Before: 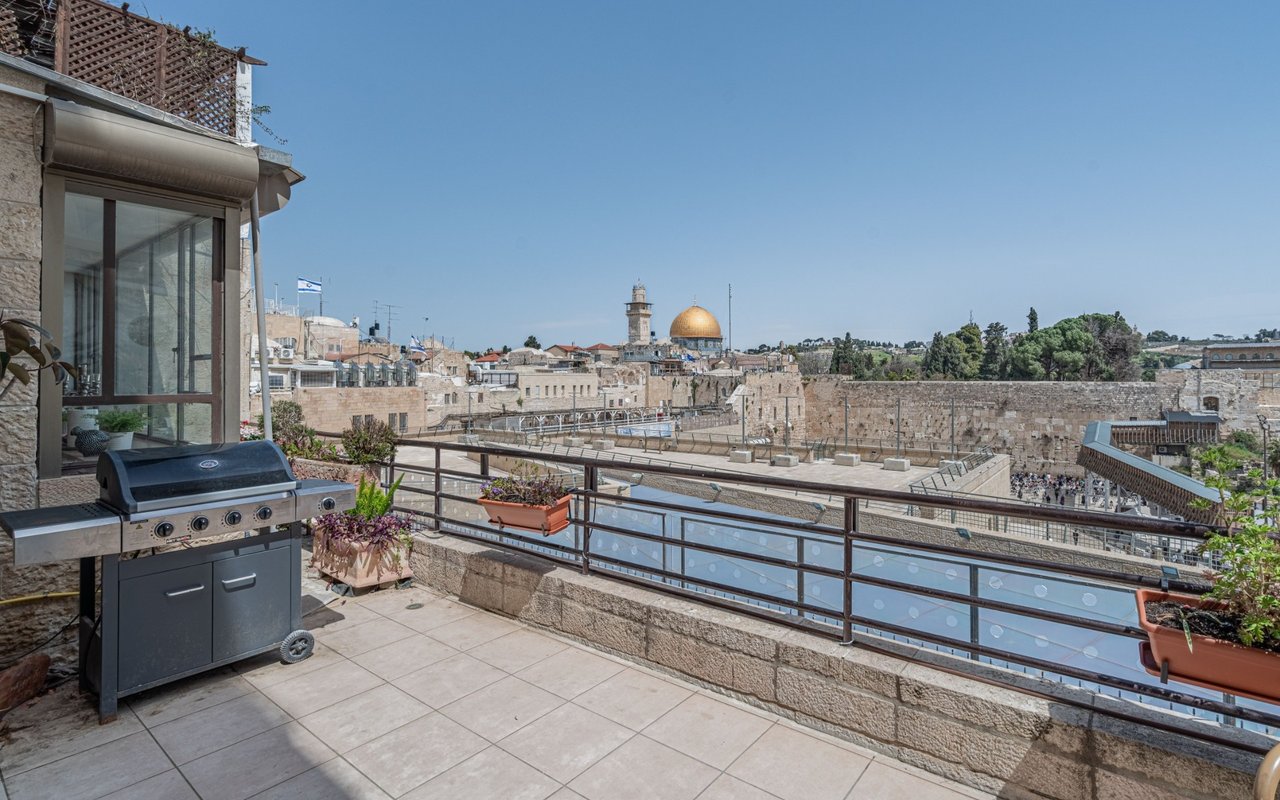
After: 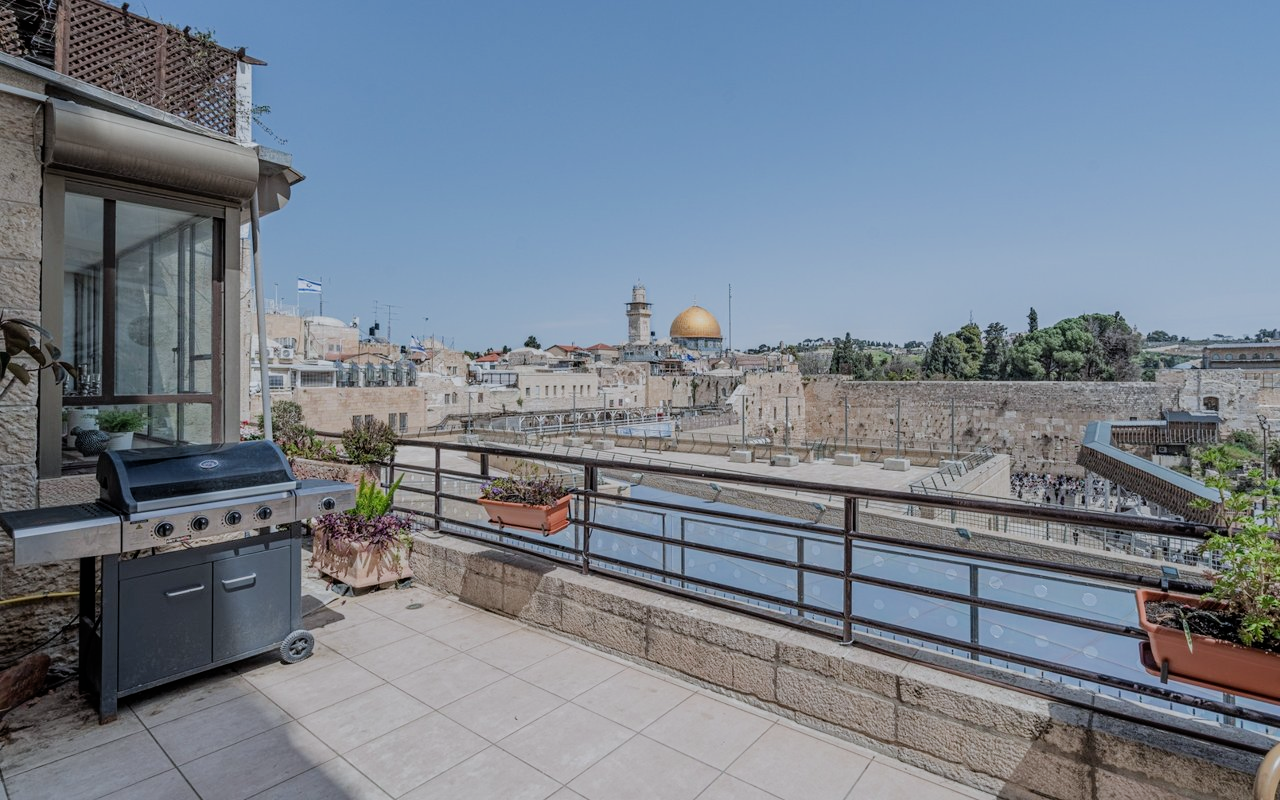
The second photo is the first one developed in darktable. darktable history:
white balance: red 0.98, blue 1.034
tone equalizer: on, module defaults
filmic rgb: black relative exposure -7.65 EV, white relative exposure 4.56 EV, hardness 3.61
